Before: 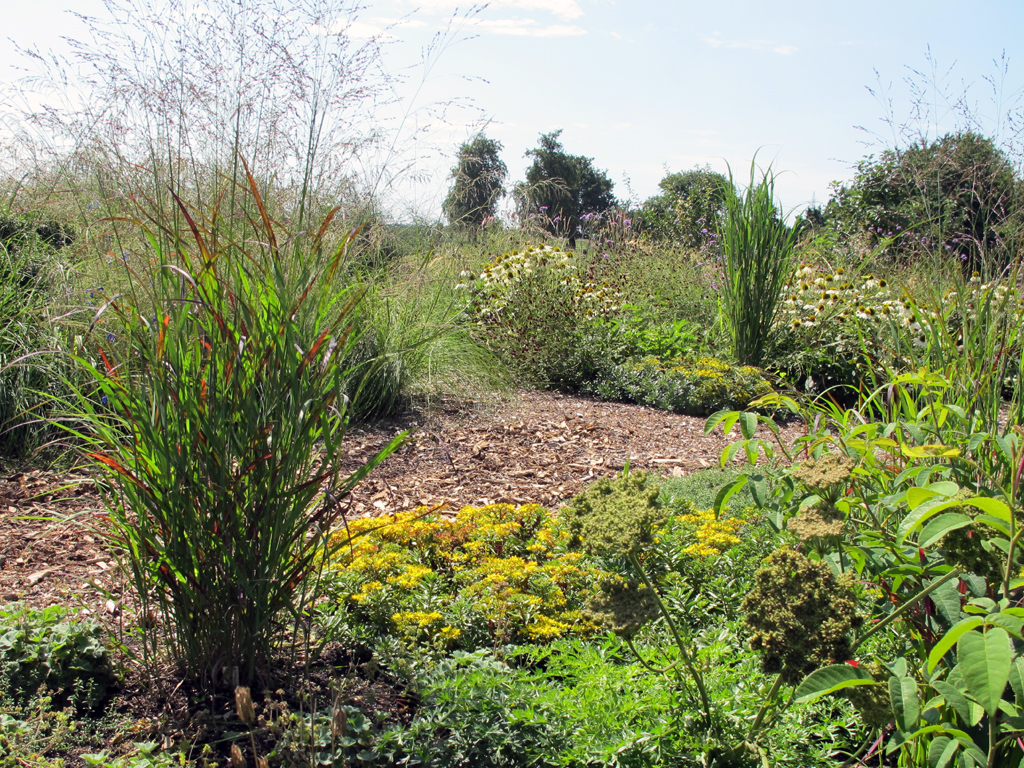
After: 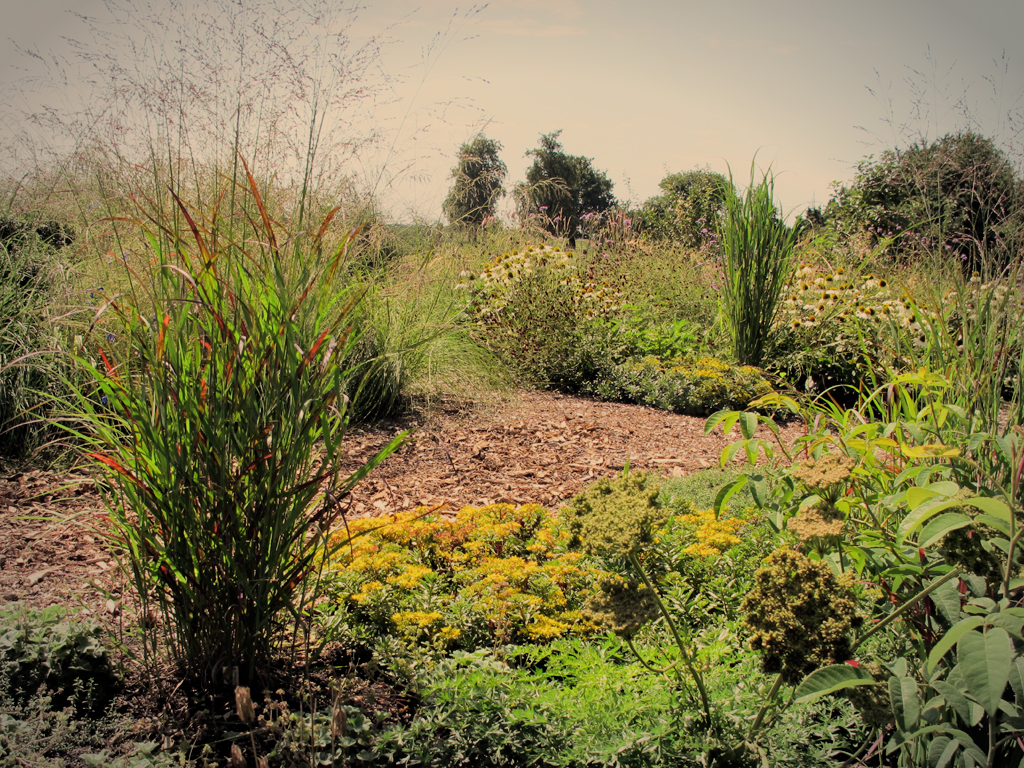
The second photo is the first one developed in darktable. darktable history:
filmic rgb: black relative exposure -7.65 EV, white relative exposure 4.56 EV, hardness 3.61
vignetting: automatic ratio true
white balance: red 1.138, green 0.996, blue 0.812
